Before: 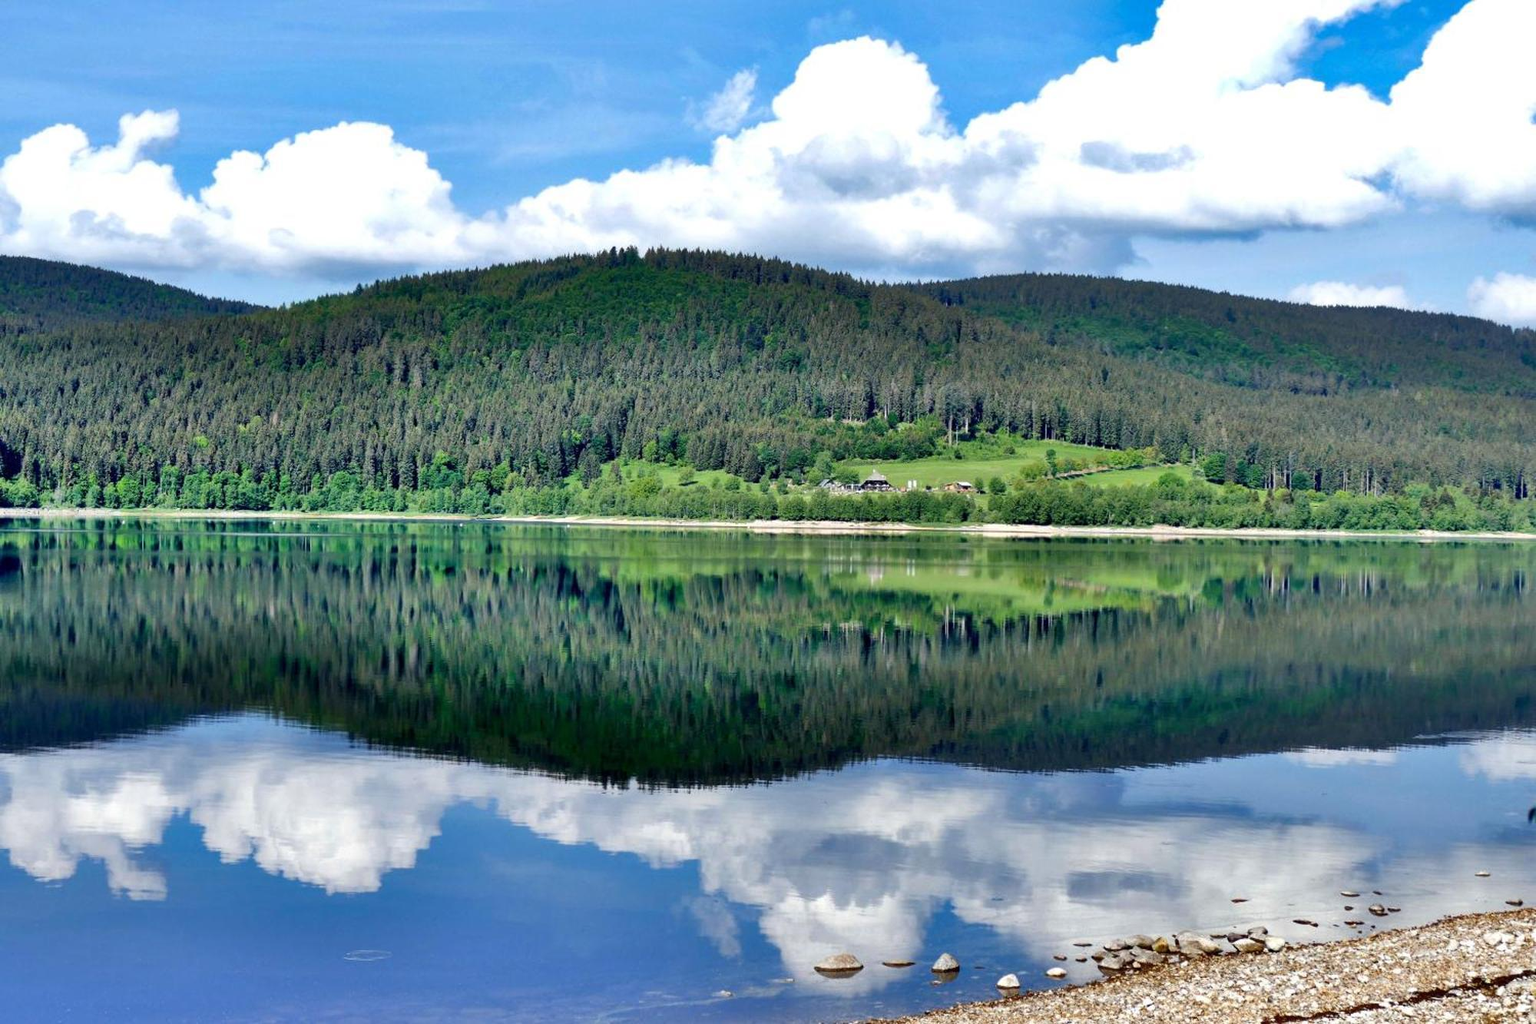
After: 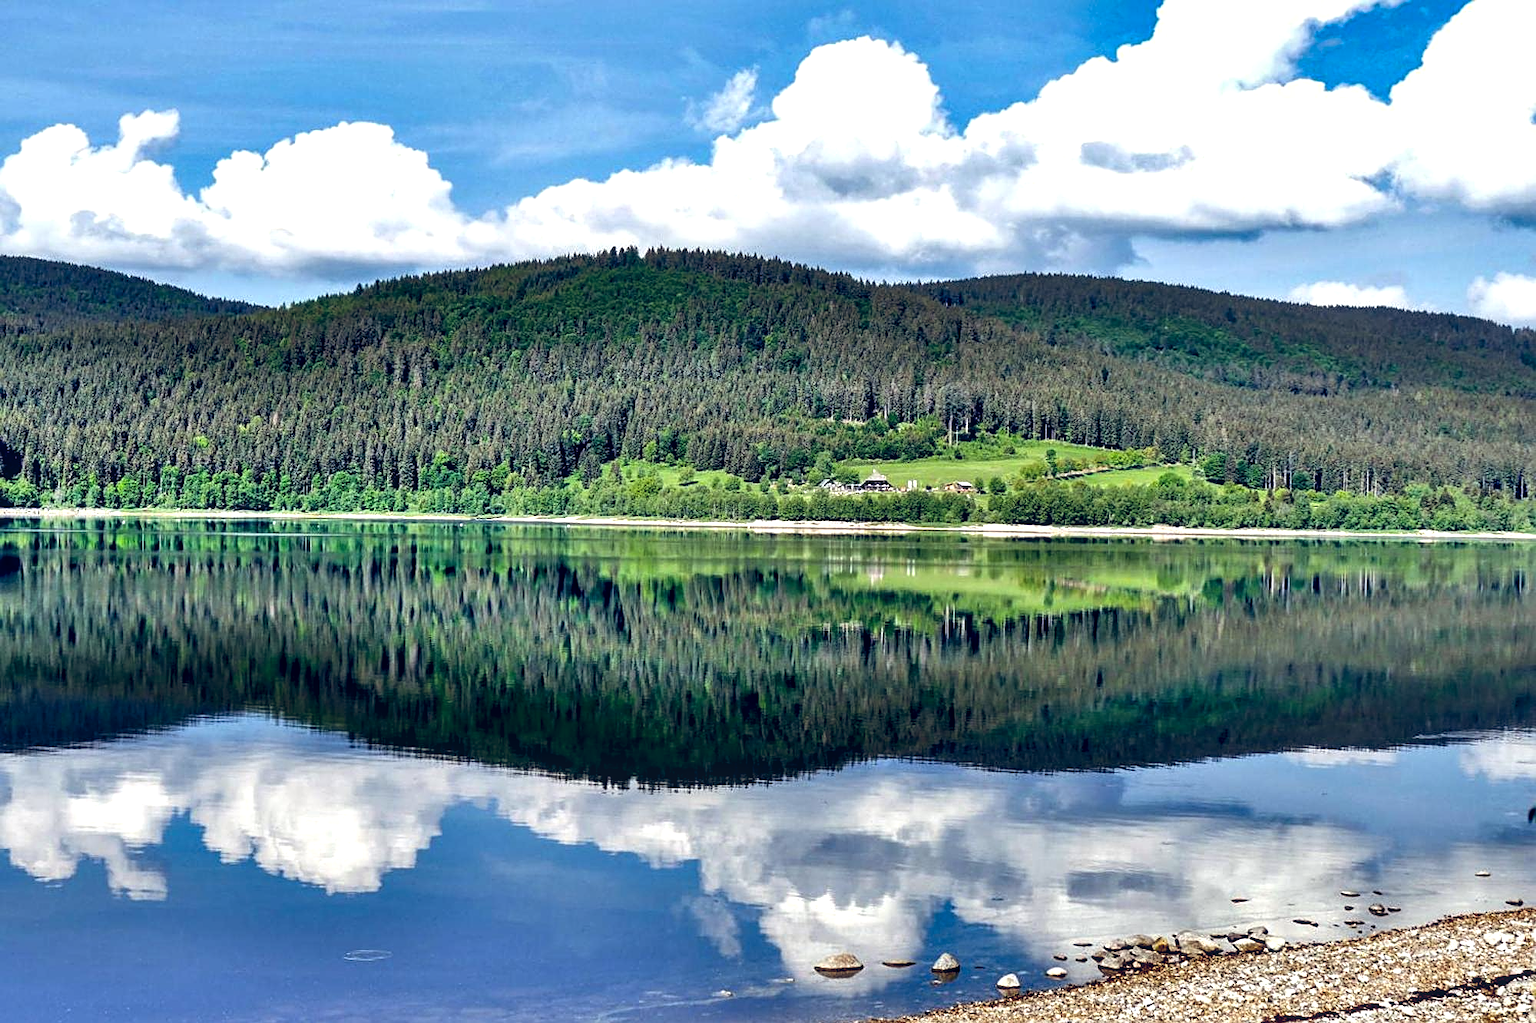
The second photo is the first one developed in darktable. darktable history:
color calibration: output colorfulness [0, 0.315, 0, 0], x 0.341, y 0.355, temperature 5166 K
local contrast: on, module defaults
sharpen: on, module defaults
contrast equalizer: octaves 7, y [[0.6 ×6], [0.55 ×6], [0 ×6], [0 ×6], [0 ×6]], mix 0.53
color zones: curves: ch0 [(0, 0.613) (0.01, 0.613) (0.245, 0.448) (0.498, 0.529) (0.642, 0.665) (0.879, 0.777) (0.99, 0.613)]; ch1 [(0, 0) (0.143, 0) (0.286, 0) (0.429, 0) (0.571, 0) (0.714, 0) (0.857, 0)], mix -93.41%
color balance rgb: shadows lift › luminance 6.56%, shadows lift › chroma 4.05%, shadows lift › hue 45.5°, power › hue 231.93°, global offset › luminance 0.22%, global offset › chroma 0.18%, global offset › hue 255.02°
